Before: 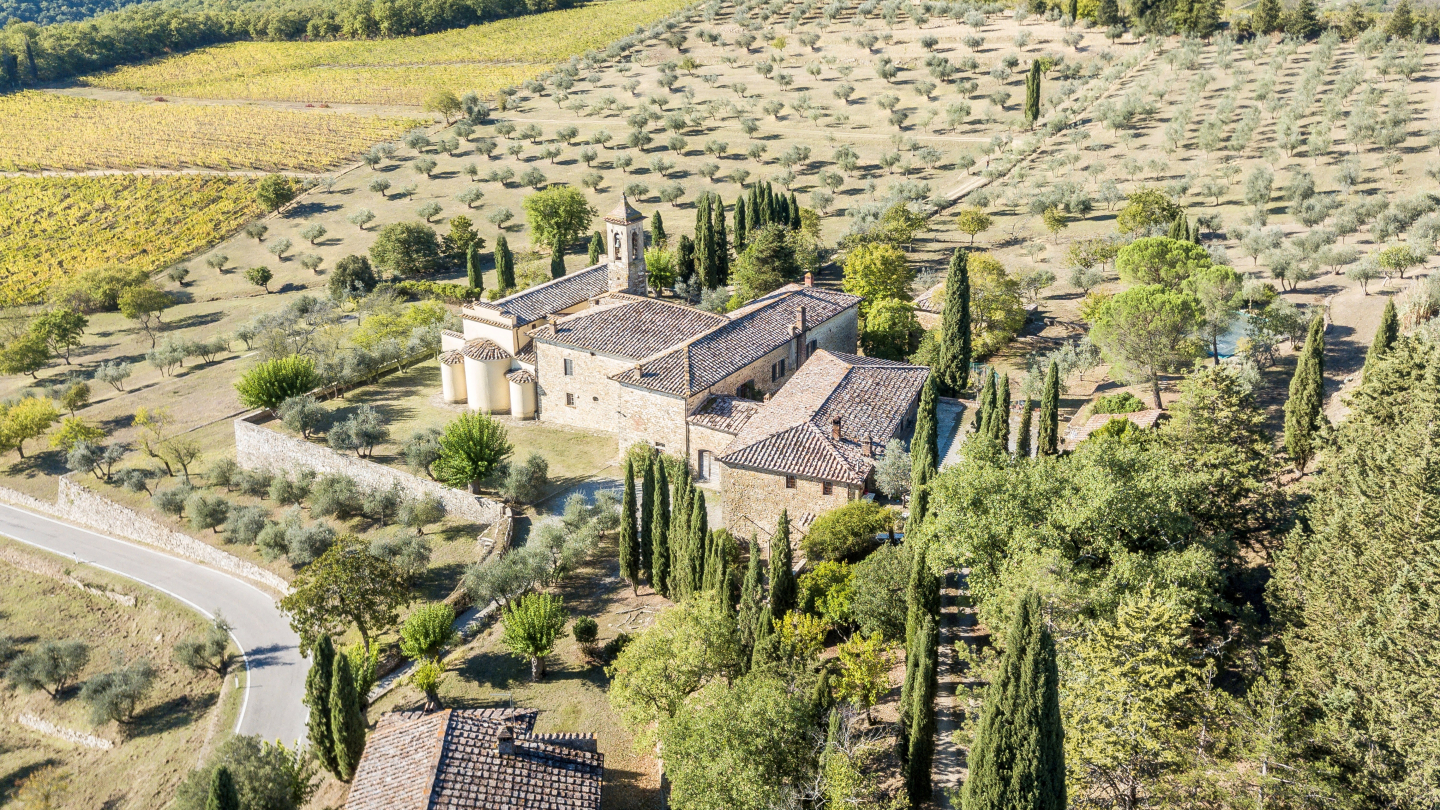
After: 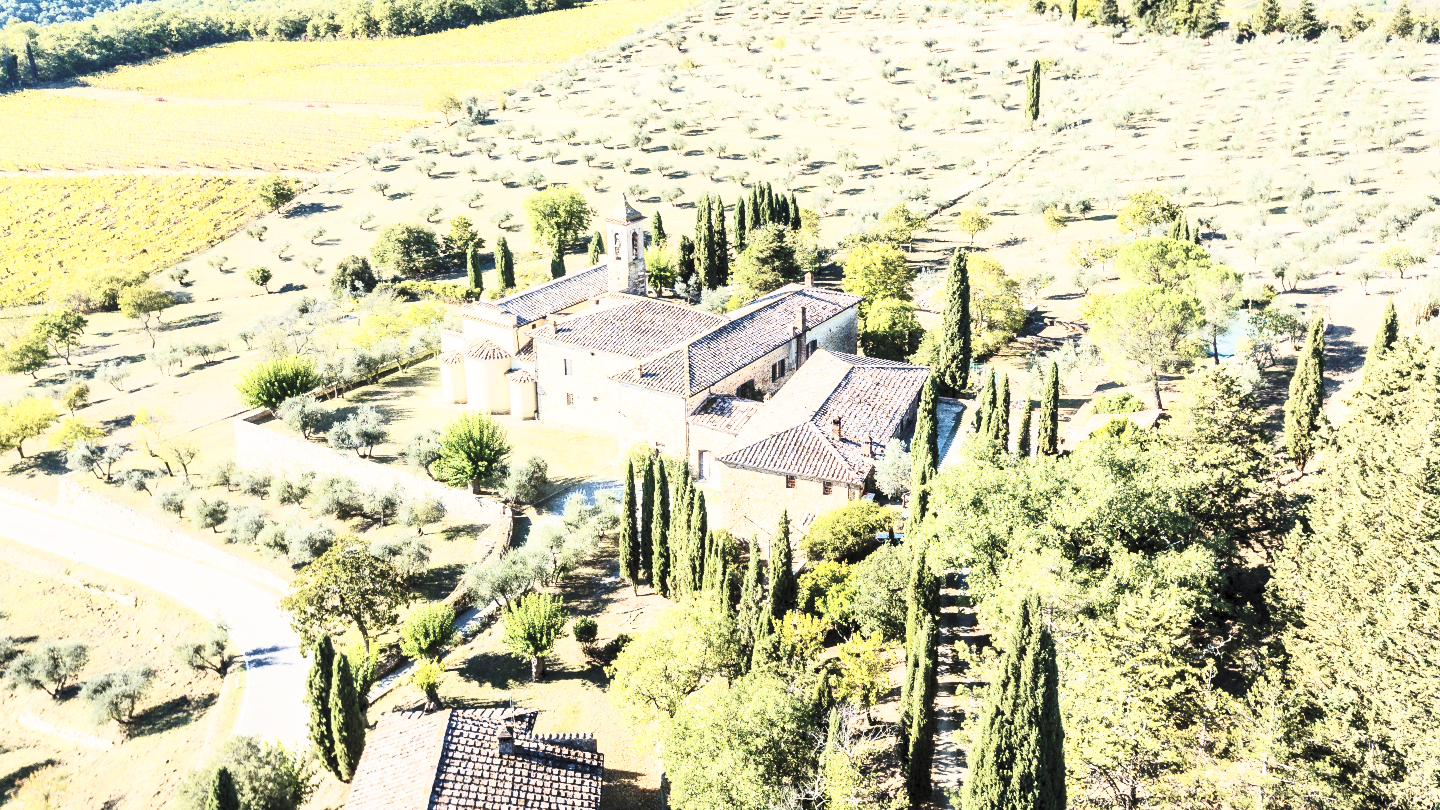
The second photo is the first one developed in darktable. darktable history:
contrast brightness saturation: contrast 0.43, brightness 0.56, saturation -0.19
base curve: curves: ch0 [(0, 0) (0.036, 0.025) (0.121, 0.166) (0.206, 0.329) (0.605, 0.79) (1, 1)], preserve colors none
